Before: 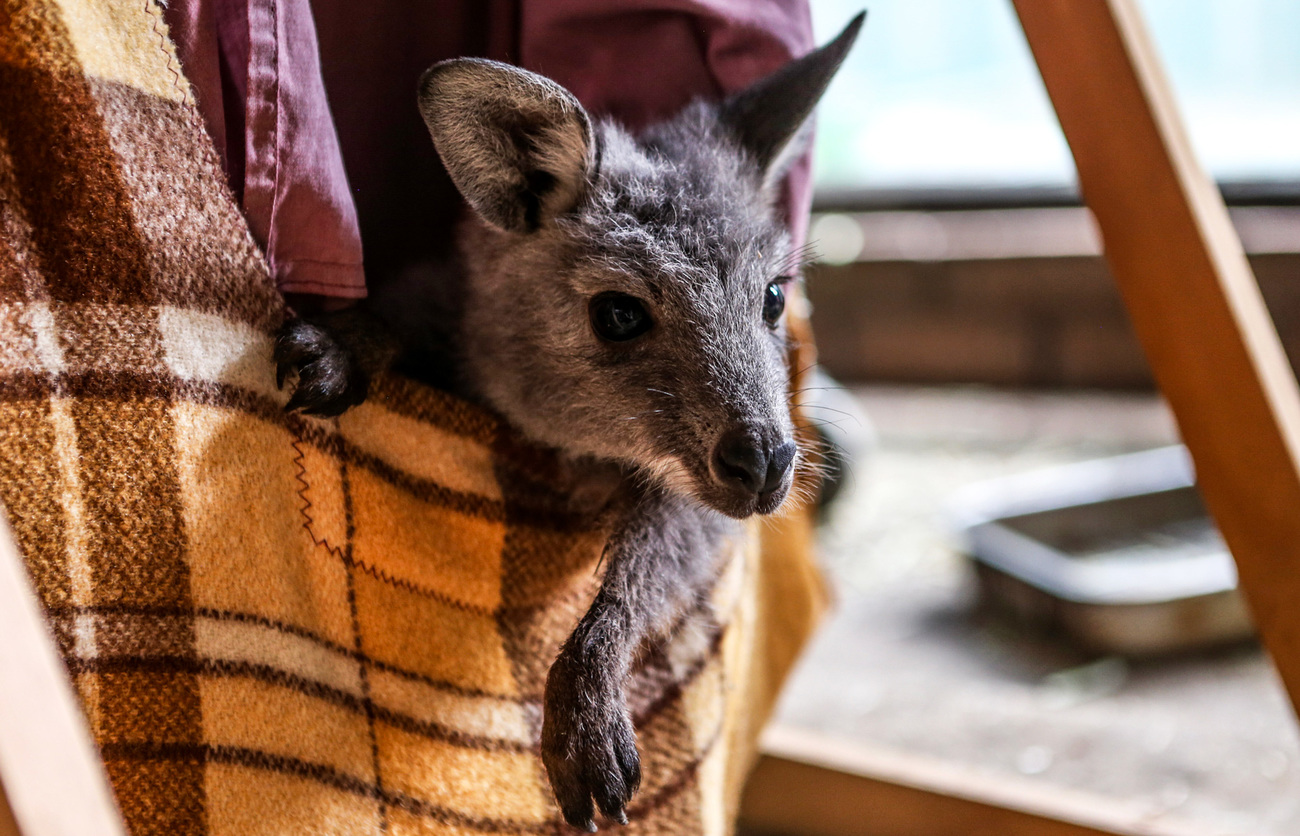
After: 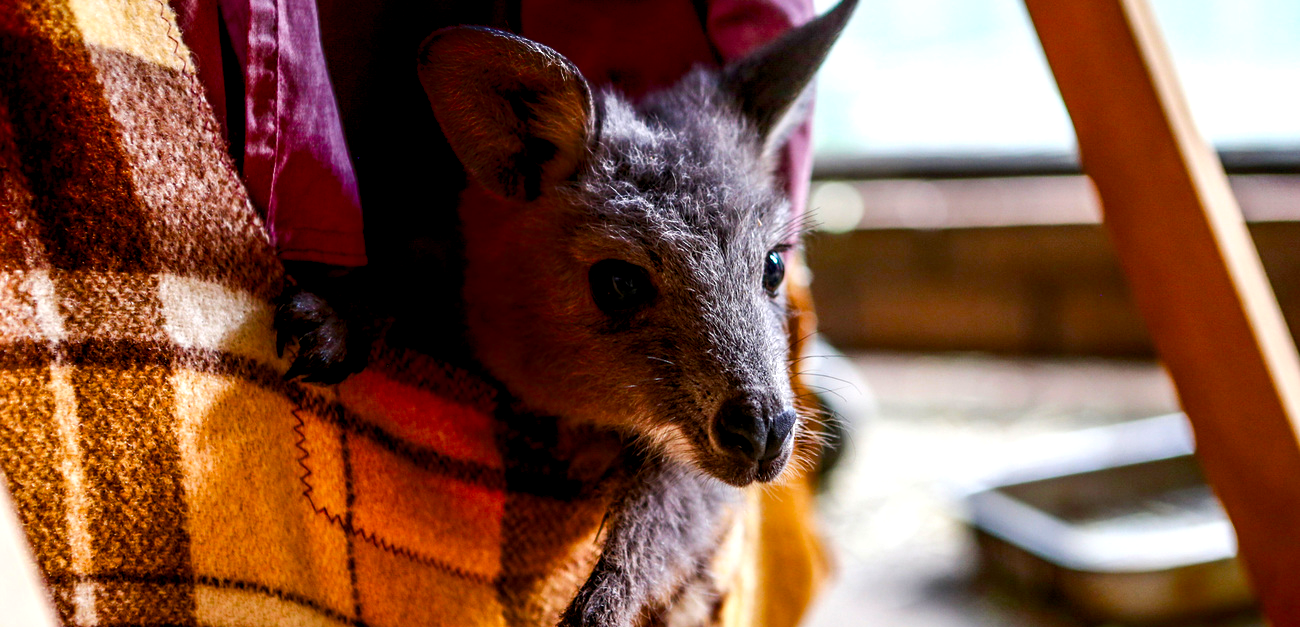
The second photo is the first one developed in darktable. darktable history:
crop: top 3.857%, bottom 21.132%
contrast brightness saturation: saturation 0.18
tone equalizer: on, module defaults
color balance rgb: global offset › luminance -0.51%, perceptual saturation grading › global saturation 27.53%, perceptual saturation grading › highlights -25%, perceptual saturation grading › shadows 25%, perceptual brilliance grading › highlights 6.62%, perceptual brilliance grading › mid-tones 17.07%, perceptual brilliance grading › shadows -5.23%
shadows and highlights: shadows -88.03, highlights -35.45, shadows color adjustment 99.15%, highlights color adjustment 0%, soften with gaussian
